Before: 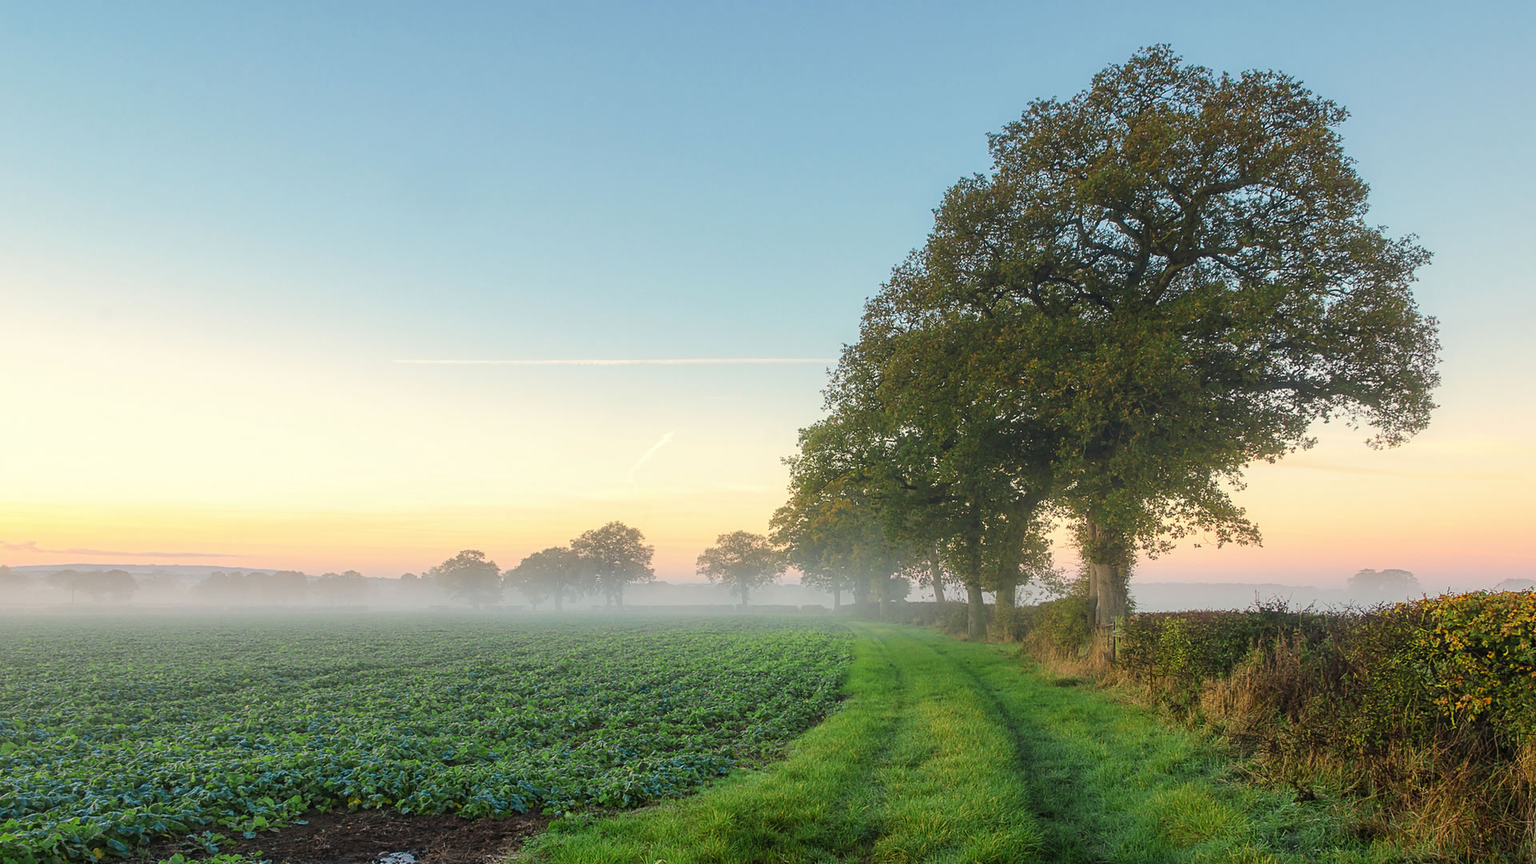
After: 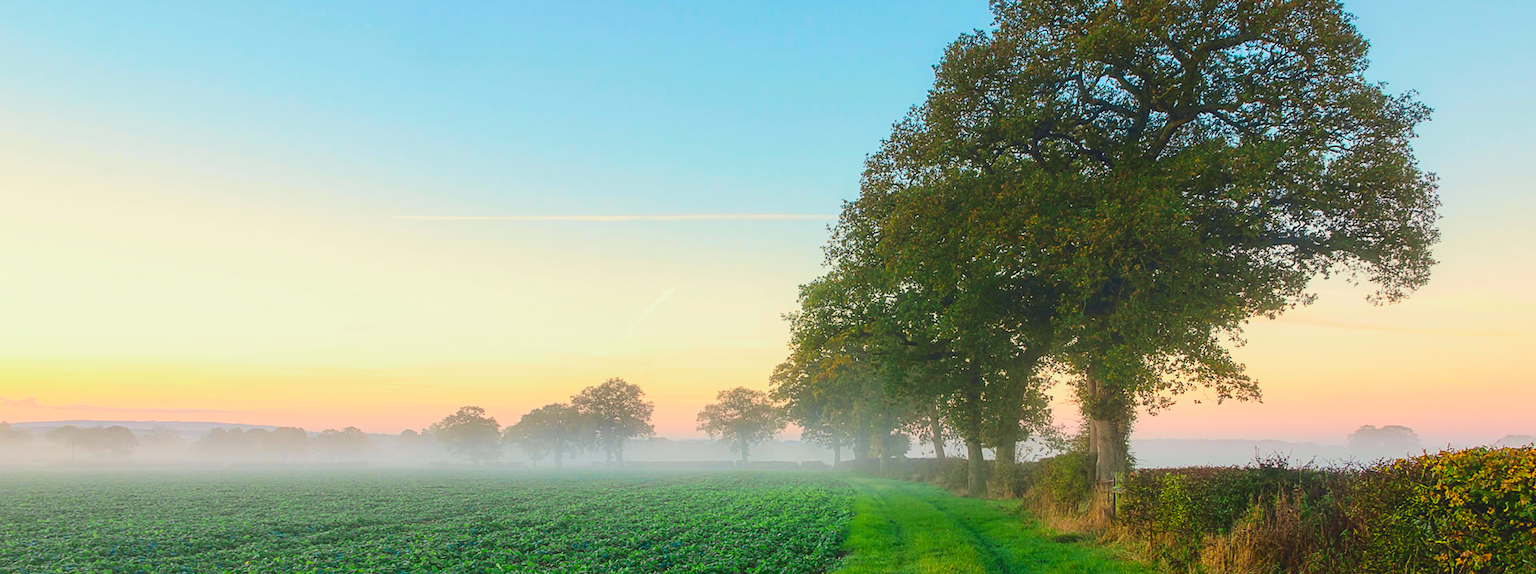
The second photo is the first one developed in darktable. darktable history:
color balance rgb: perceptual saturation grading › global saturation 25%, global vibrance 20%
crop: top 16.727%, bottom 16.727%
tone curve: curves: ch0 [(0, 0.084) (0.155, 0.169) (0.46, 0.466) (0.751, 0.788) (1, 0.961)]; ch1 [(0, 0) (0.43, 0.408) (0.476, 0.469) (0.505, 0.503) (0.553, 0.563) (0.592, 0.581) (0.631, 0.625) (1, 1)]; ch2 [(0, 0) (0.505, 0.495) (0.55, 0.557) (0.583, 0.573) (1, 1)], color space Lab, independent channels, preserve colors none
